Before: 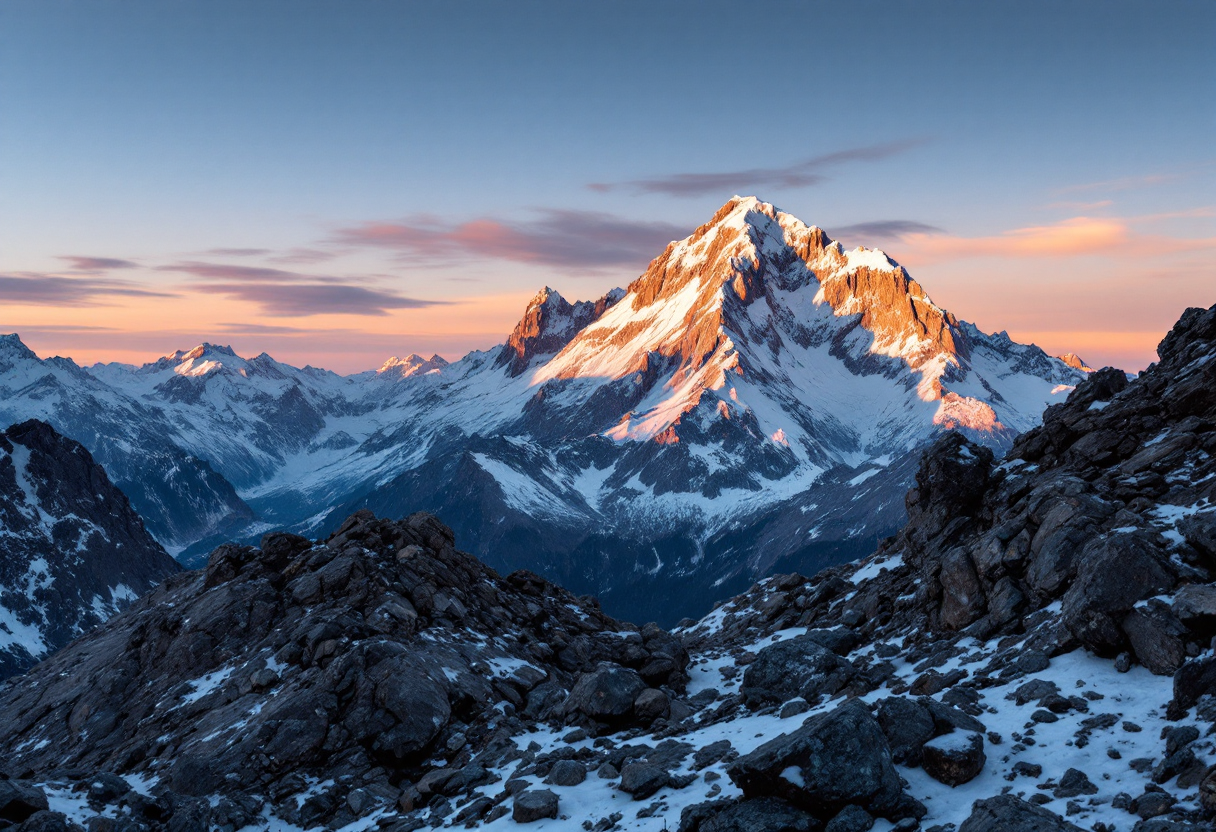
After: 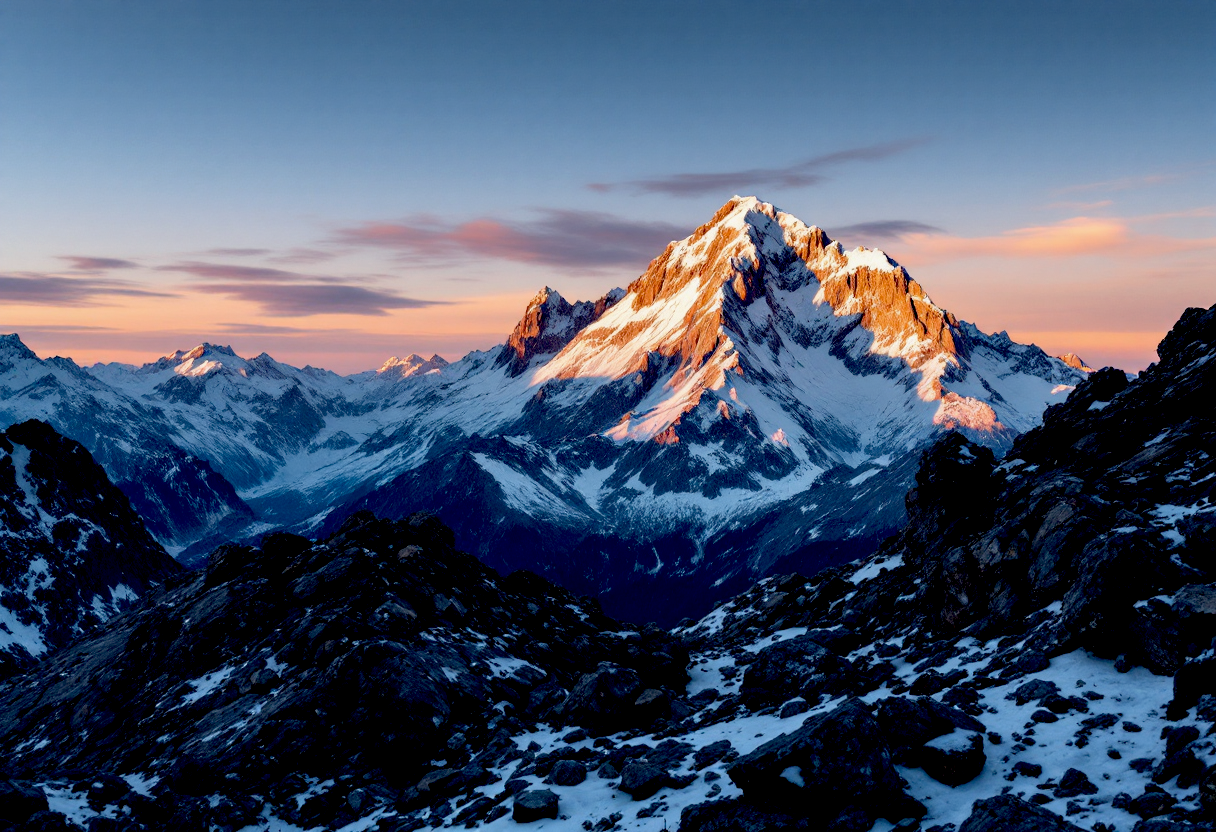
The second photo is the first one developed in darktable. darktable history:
exposure: black level correction 0.03, exposure -0.074 EV, compensate exposure bias true, compensate highlight preservation false
